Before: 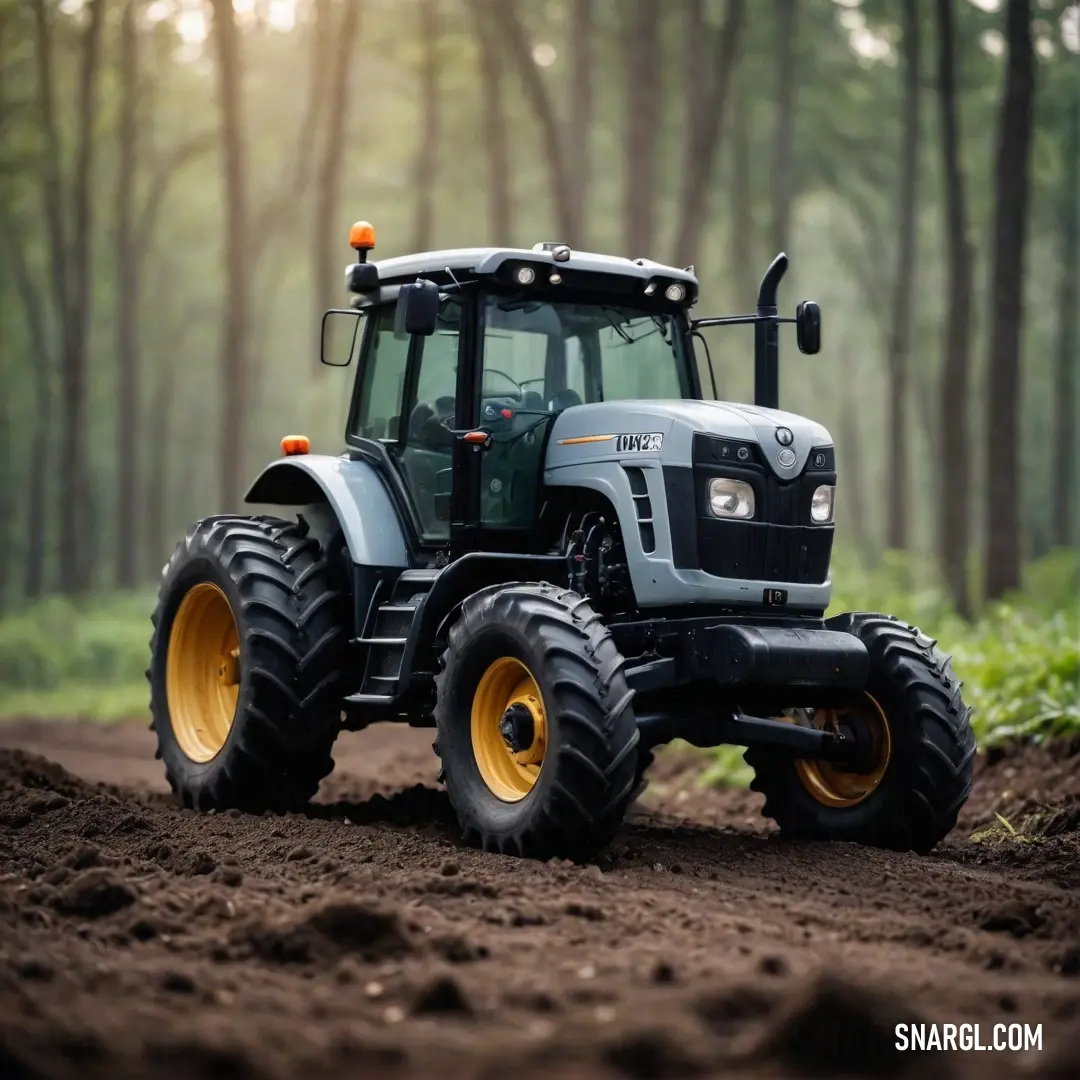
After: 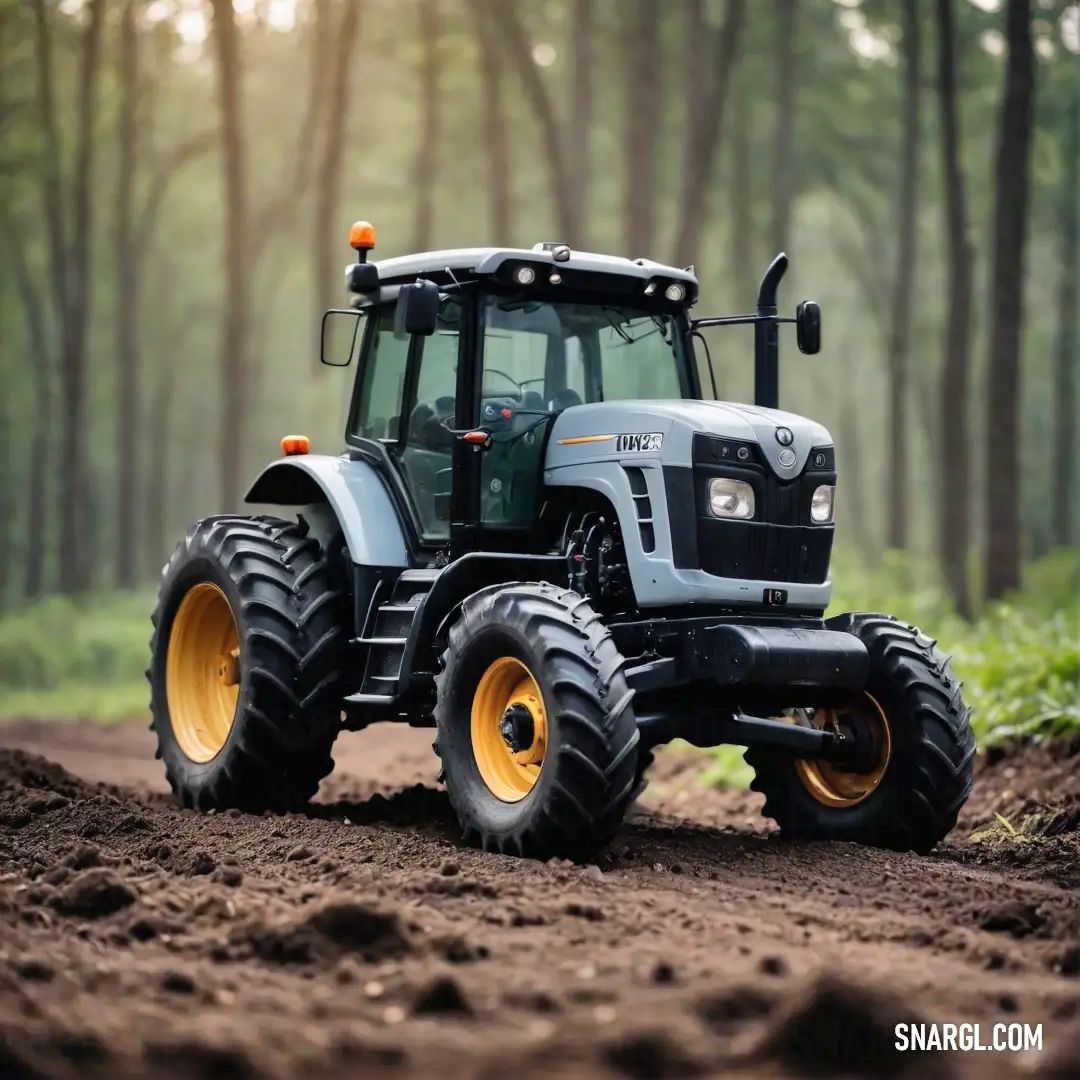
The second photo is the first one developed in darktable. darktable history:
shadows and highlights: shadows 61.04, highlights -60.29, soften with gaussian
